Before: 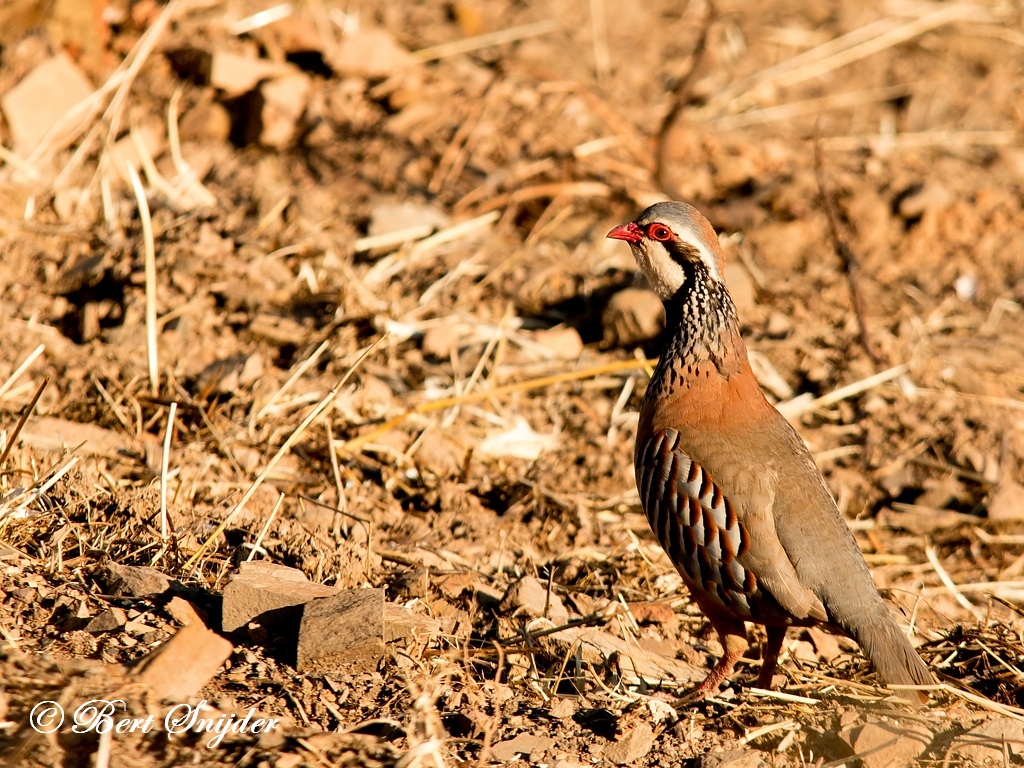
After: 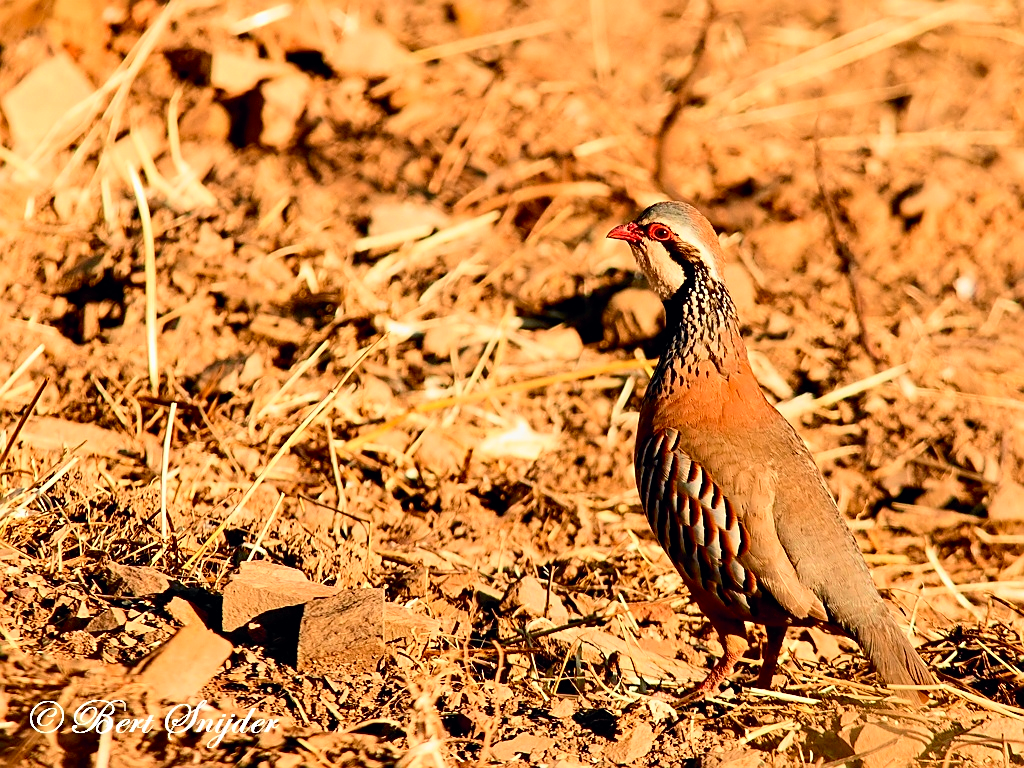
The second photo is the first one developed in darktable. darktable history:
tone curve: curves: ch0 [(0, 0) (0.071, 0.047) (0.266, 0.26) (0.491, 0.552) (0.753, 0.818) (1, 0.983)]; ch1 [(0, 0) (0.346, 0.307) (0.408, 0.369) (0.463, 0.443) (0.482, 0.493) (0.502, 0.5) (0.517, 0.518) (0.546, 0.587) (0.588, 0.643) (0.651, 0.709) (1, 1)]; ch2 [(0, 0) (0.346, 0.34) (0.434, 0.46) (0.485, 0.494) (0.5, 0.494) (0.517, 0.503) (0.535, 0.545) (0.583, 0.634) (0.625, 0.686) (1, 1)], color space Lab, independent channels, preserve colors none
sharpen: on, module defaults
